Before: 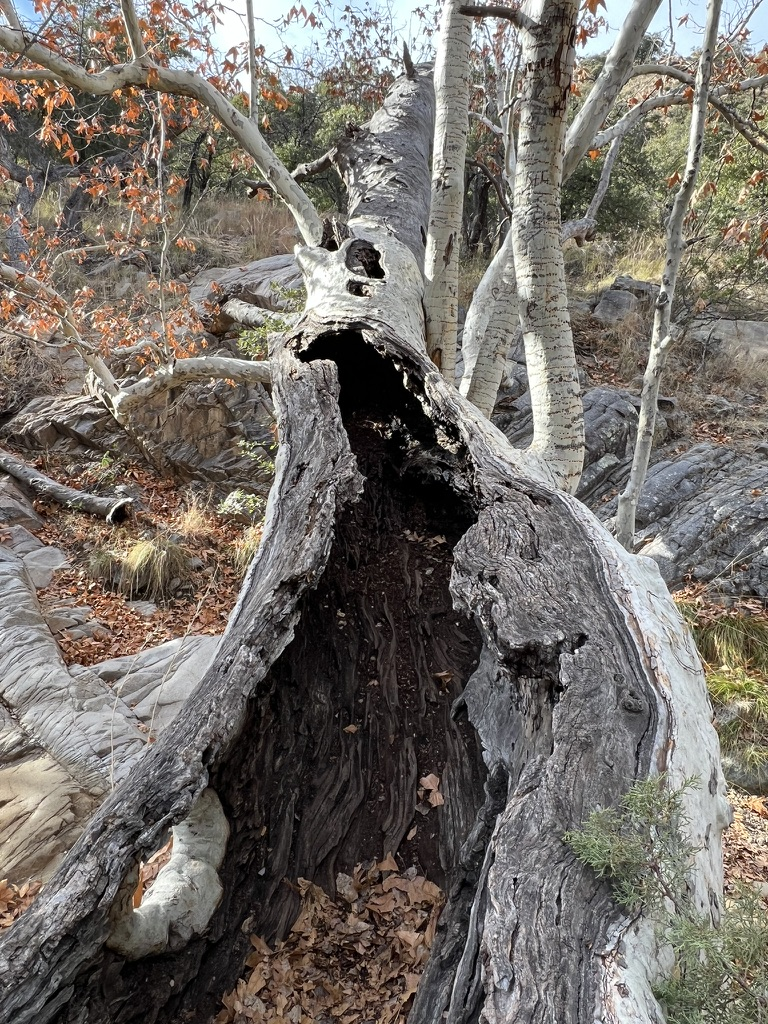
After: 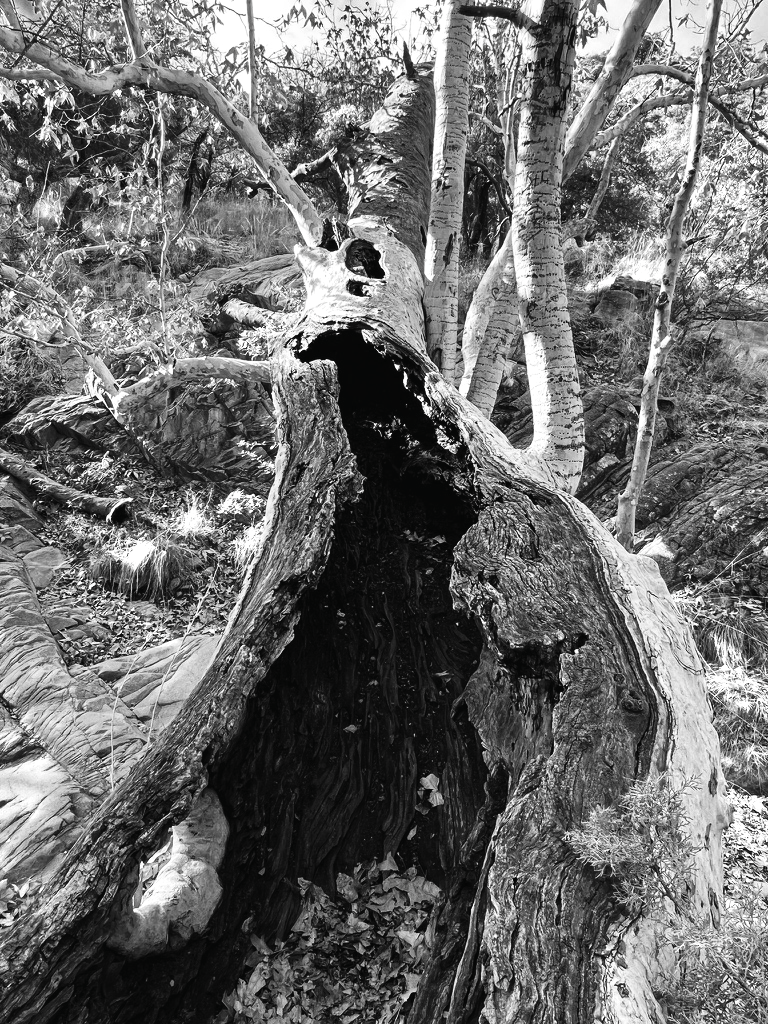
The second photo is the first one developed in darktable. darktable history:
tone curve: curves: ch0 [(0, 0) (0.003, 0) (0.011, 0) (0.025, 0) (0.044, 0.006) (0.069, 0.024) (0.1, 0.038) (0.136, 0.052) (0.177, 0.08) (0.224, 0.112) (0.277, 0.145) (0.335, 0.206) (0.399, 0.284) (0.468, 0.372) (0.543, 0.477) (0.623, 0.593) (0.709, 0.717) (0.801, 0.815) (0.898, 0.92) (1, 1)], preserve colors none
color look up table: target L [104.42, 105.06, 83.84, 104.74, 104.42, 104.42, 105.06, 67.74, 56.32, 27.09, 201.43, 104.11, 105.06, 61.7, 104.74, 81.93, 104.42, 52.54, 42.37, 64.74, 54.24, 3.781, 32.75, 21.7, 92.35, 55.54, 68.74, 57.87, 24.42, 5.749, 66.24, 5.749, 0, 4.324, 24.42, 3.781, 41.55, 3.781, 3.781, 3.781, 7.743, 0, 3.781, 72.21, 75.15, 62.46, 3.781, 9.762, 32.32], target a [0.001 ×9, 0, 0, 0.001 ×10, -1.591, 0.001, 0, 0, 0.001, 0.001, 0.001, -0.123, 0, 0.001, 0, 0, 0, -0.123, -1.591, 0.001, -1.591, -1.591, -1.591, 0, 0, -1.591, 0.001, 0.001, 0.001, -1.591, 0, 0.001], target b [-0.004, -0.004, -0.007, -0.004 ×4, -0.006, -0.006, 0.002, -0.001, -0.004, -0.004, -0.006, -0.004, -0.007, -0.004, -0.006, -0.003, -0.006, -0.006, 0.791, -0.004, 0.002, 0, -0.008, -0.006, -0.006, 1.549, -0.003, -0.006, -0.003, 0, -0.002, 1.549, 0.791, -0.003, 0.791, 0.791, 0.791, -0.002, 0, 0.791, -0.006, -0.006, -0.001, 0.791, -0.002, -0.006], num patches 49
